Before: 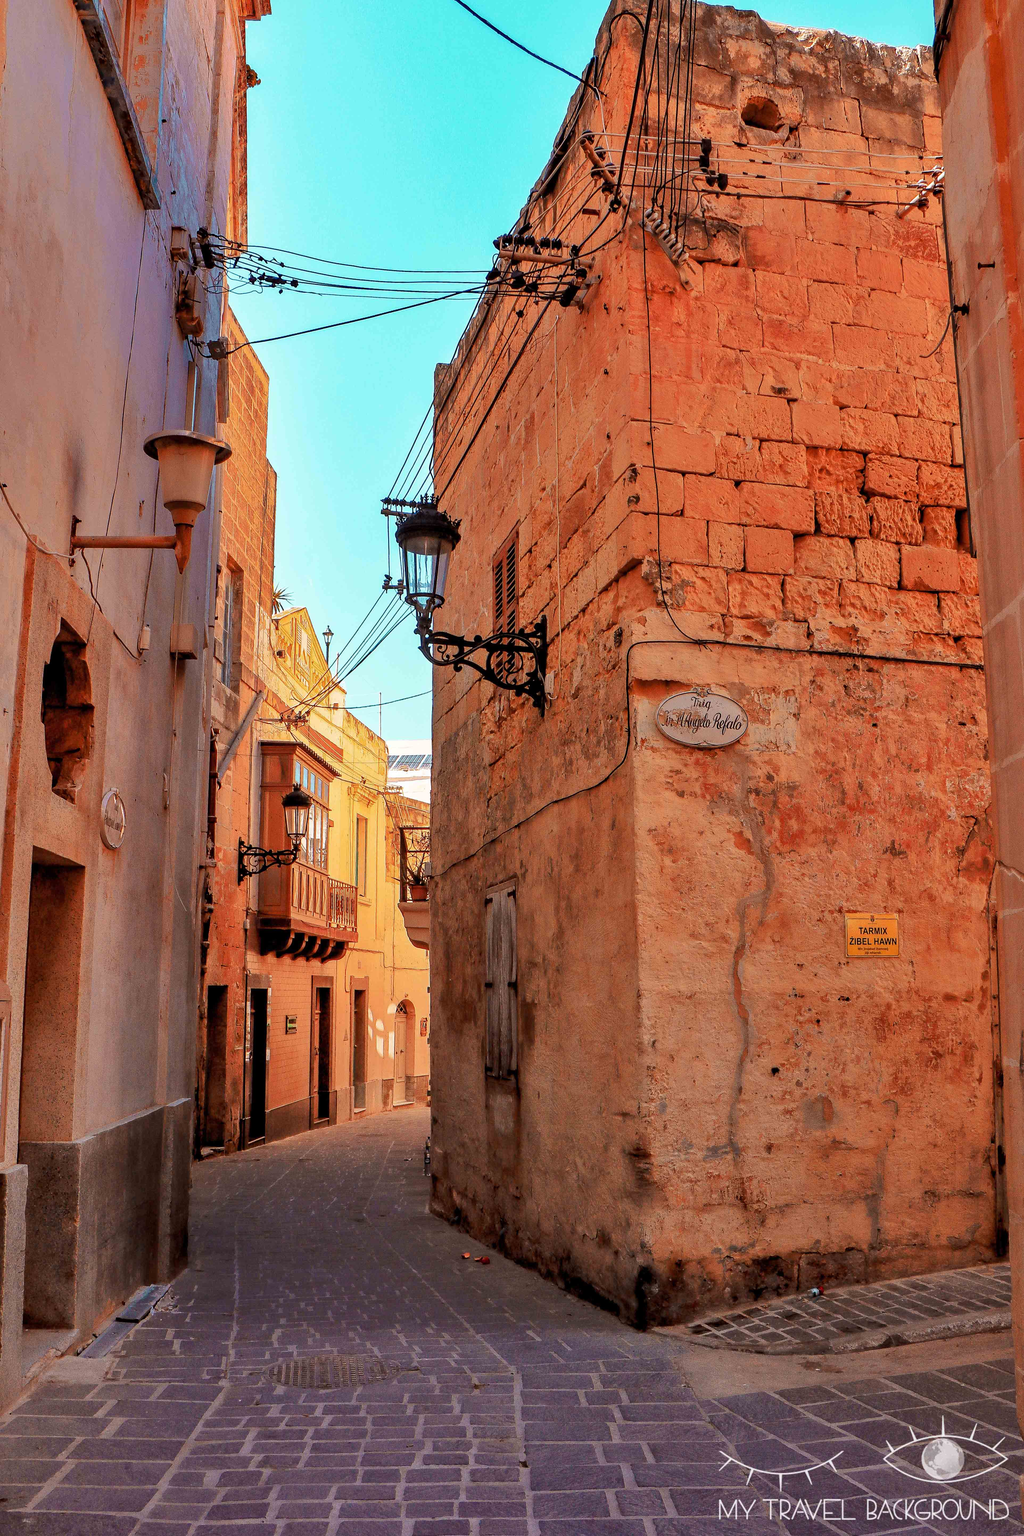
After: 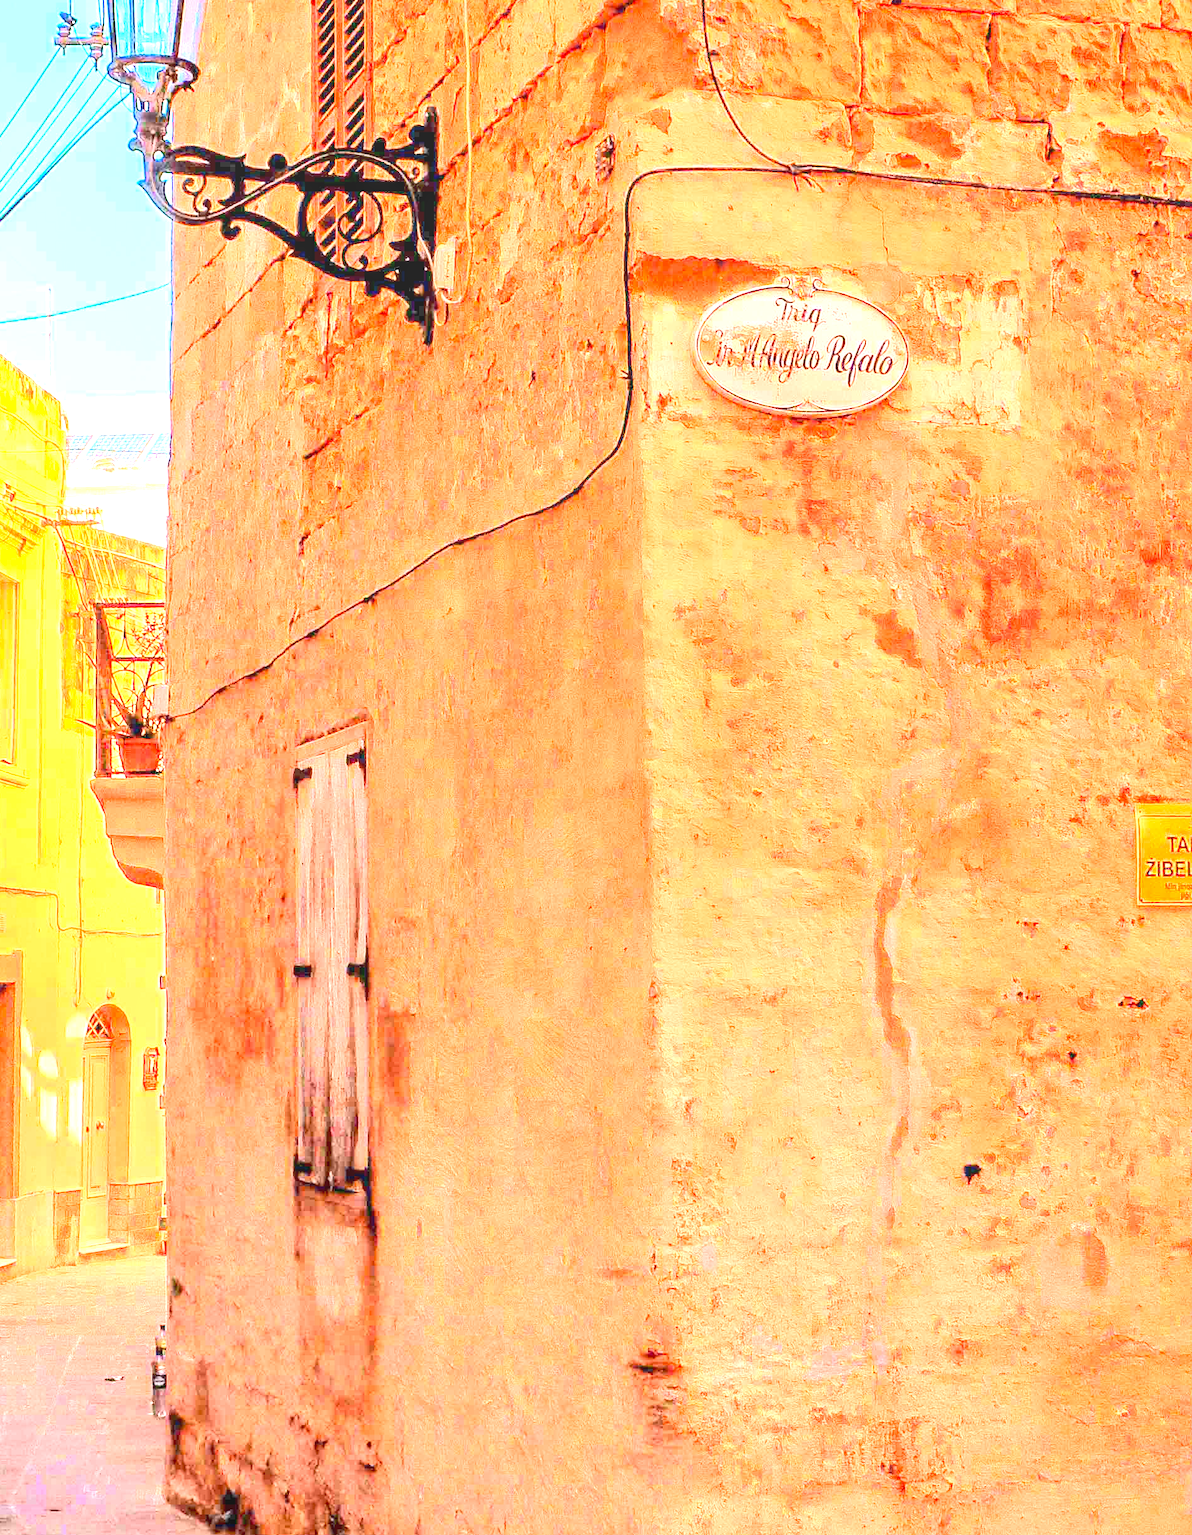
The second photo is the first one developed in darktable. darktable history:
local contrast: detail 110%
tone equalizer: -8 EV 1.98 EV, -7 EV 1.98 EV, -6 EV 1.99 EV, -5 EV 1.99 EV, -4 EV 1.99 EV, -3 EV 1.49 EV, -2 EV 0.989 EV, -1 EV 0.493 EV, edges refinement/feathering 500, mask exposure compensation -1.57 EV, preserve details no
exposure: black level correction 0, exposure 1.593 EV, compensate exposure bias true, compensate highlight preservation false
crop: left 35.089%, top 37.078%, right 15.038%, bottom 20.106%
contrast brightness saturation: contrast 0.201, brightness 0.158, saturation 0.22
levels: mode automatic, levels [0.062, 0.494, 0.925]
